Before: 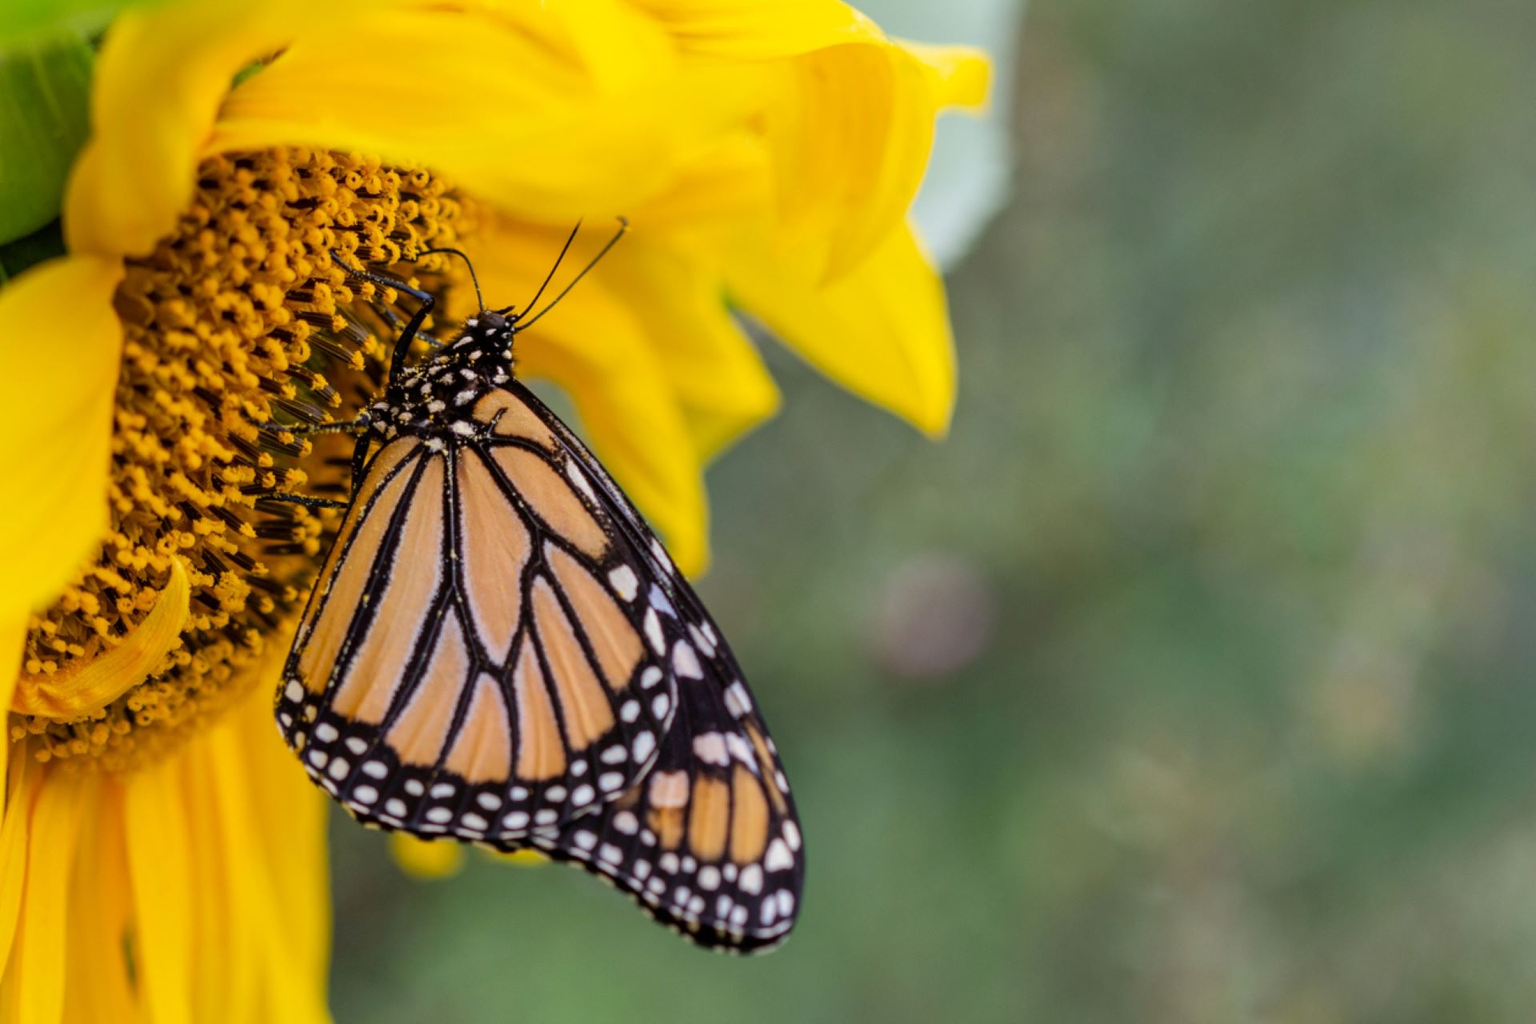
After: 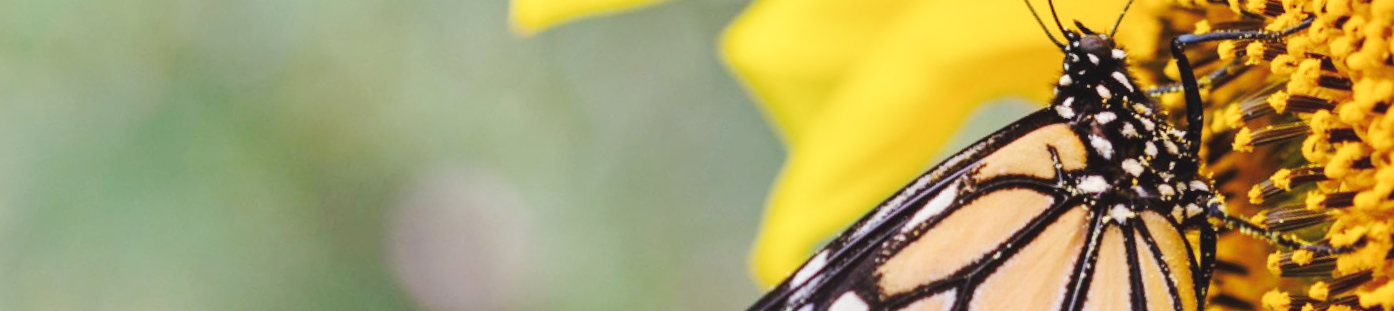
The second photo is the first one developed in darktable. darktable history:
base curve: curves: ch0 [(0, 0.007) (0.028, 0.063) (0.121, 0.311) (0.46, 0.743) (0.859, 0.957) (1, 1)], preserve colors none
crop and rotate: angle 16.12°, top 30.835%, bottom 35.653%
